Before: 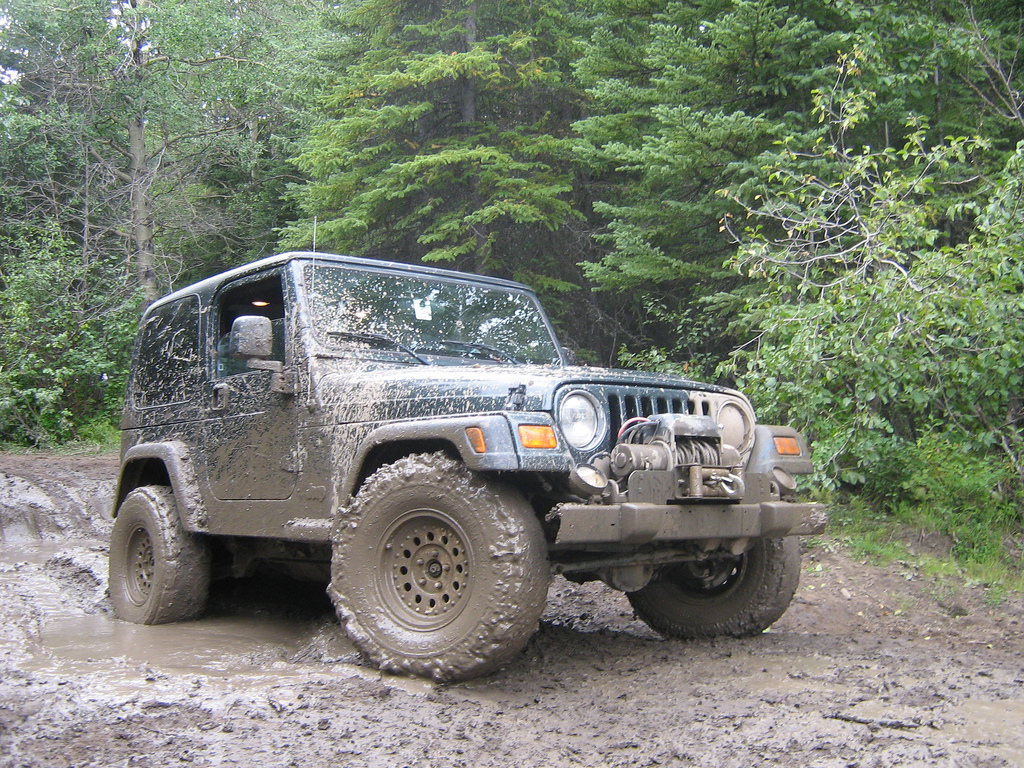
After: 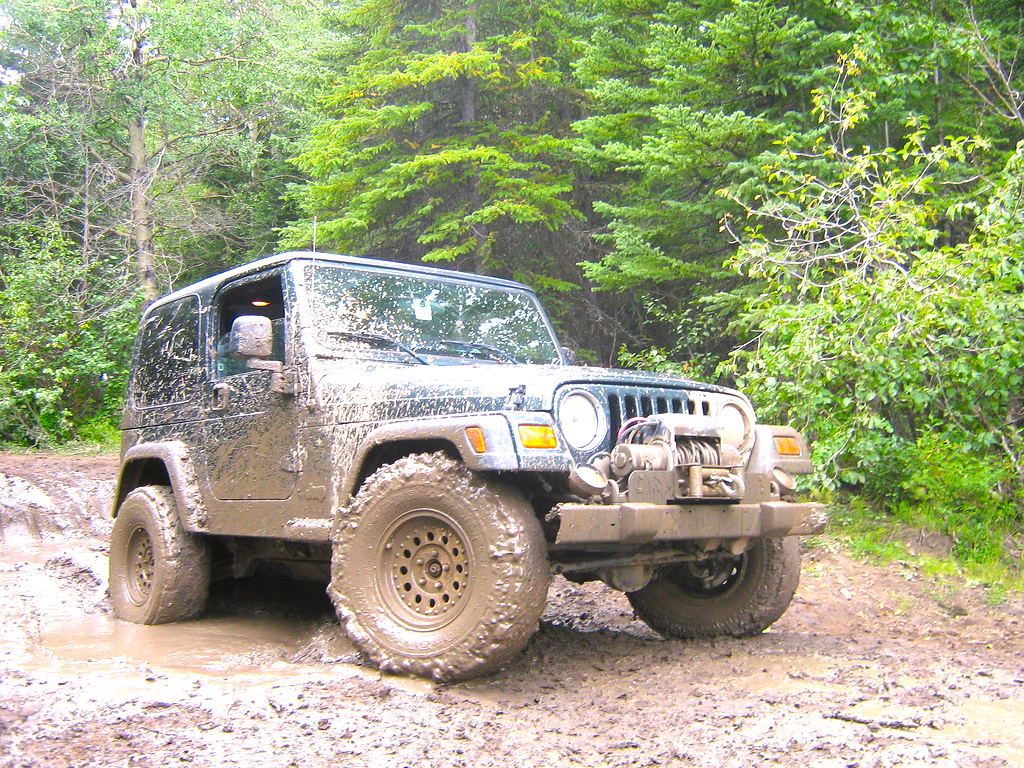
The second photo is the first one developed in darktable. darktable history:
color correction: highlights a* 3.22, highlights b* 1.93, saturation 1.19
exposure: black level correction 0, exposure 0.9 EV, compensate exposure bias true, compensate highlight preservation false
color calibration: x 0.342, y 0.355, temperature 5146 K
color balance rgb: perceptual saturation grading › global saturation 20%, global vibrance 20%
